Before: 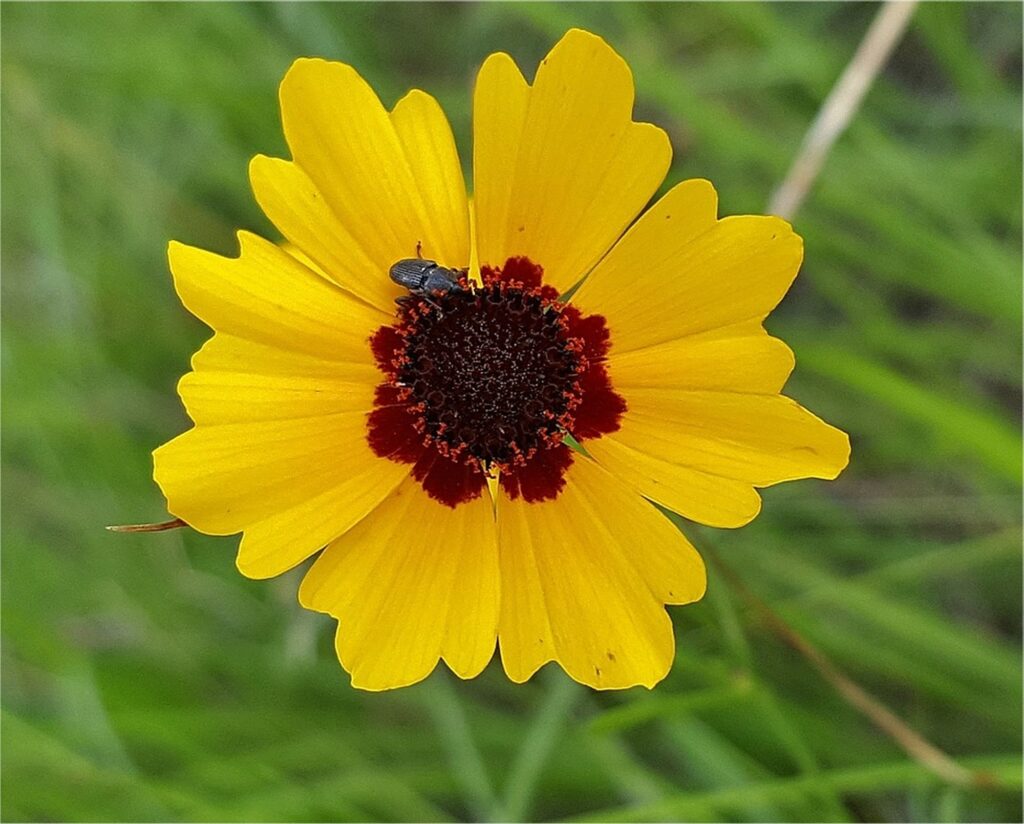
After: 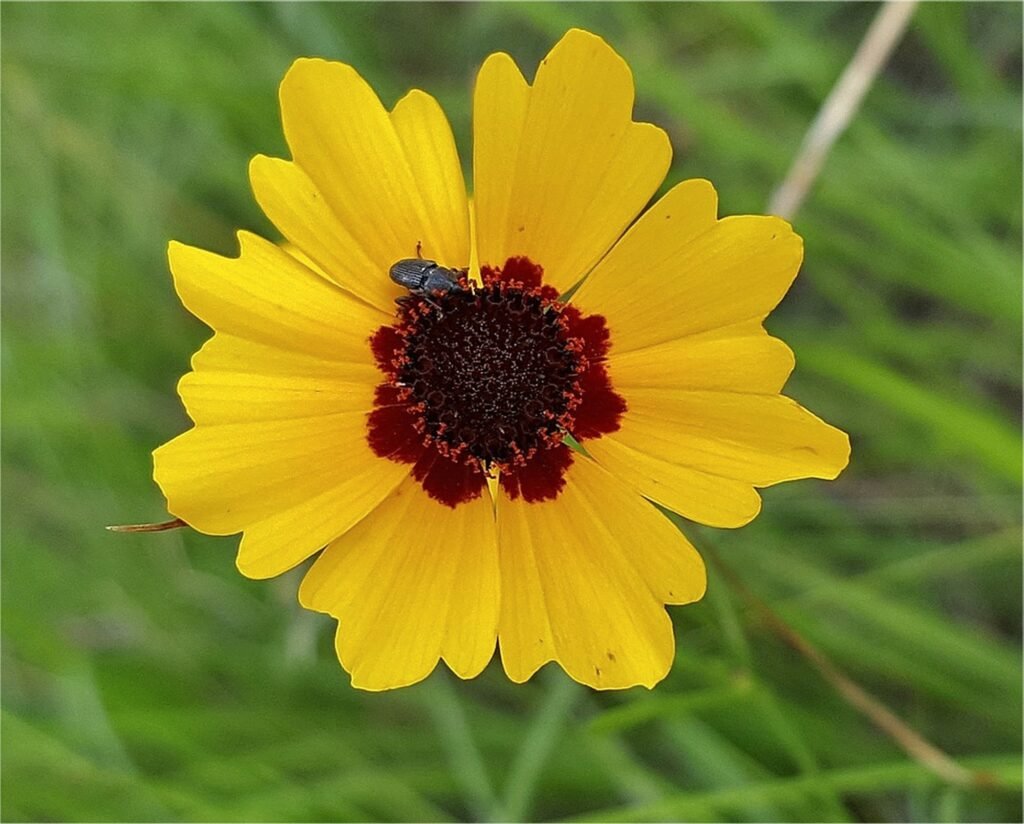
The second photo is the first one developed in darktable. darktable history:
color balance: output saturation 98.5%
